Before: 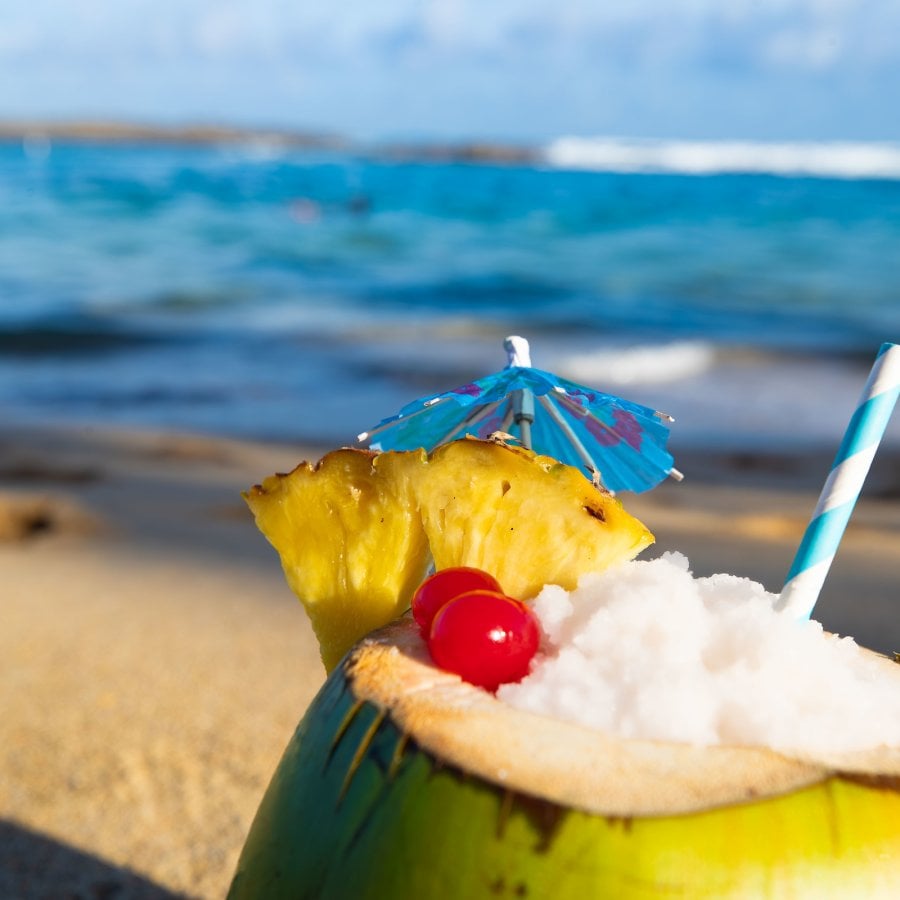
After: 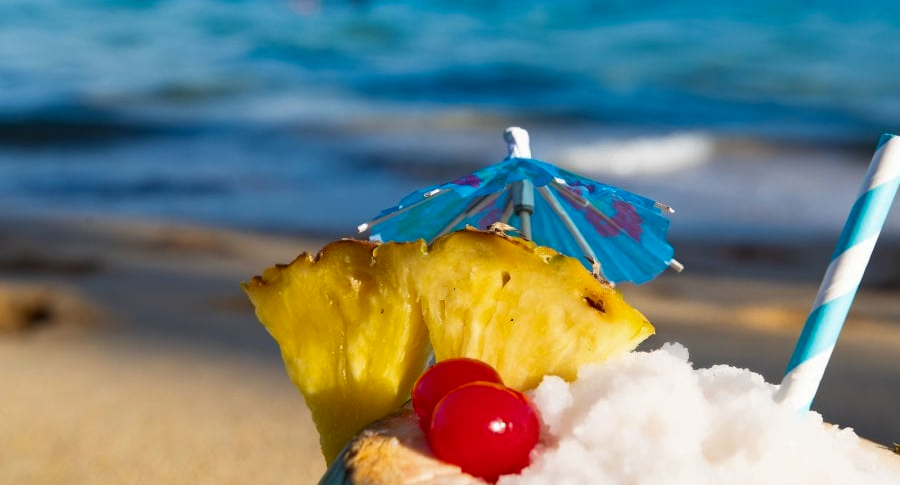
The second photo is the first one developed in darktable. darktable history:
crop and rotate: top 23.314%, bottom 22.772%
contrast brightness saturation: brightness -0.094
